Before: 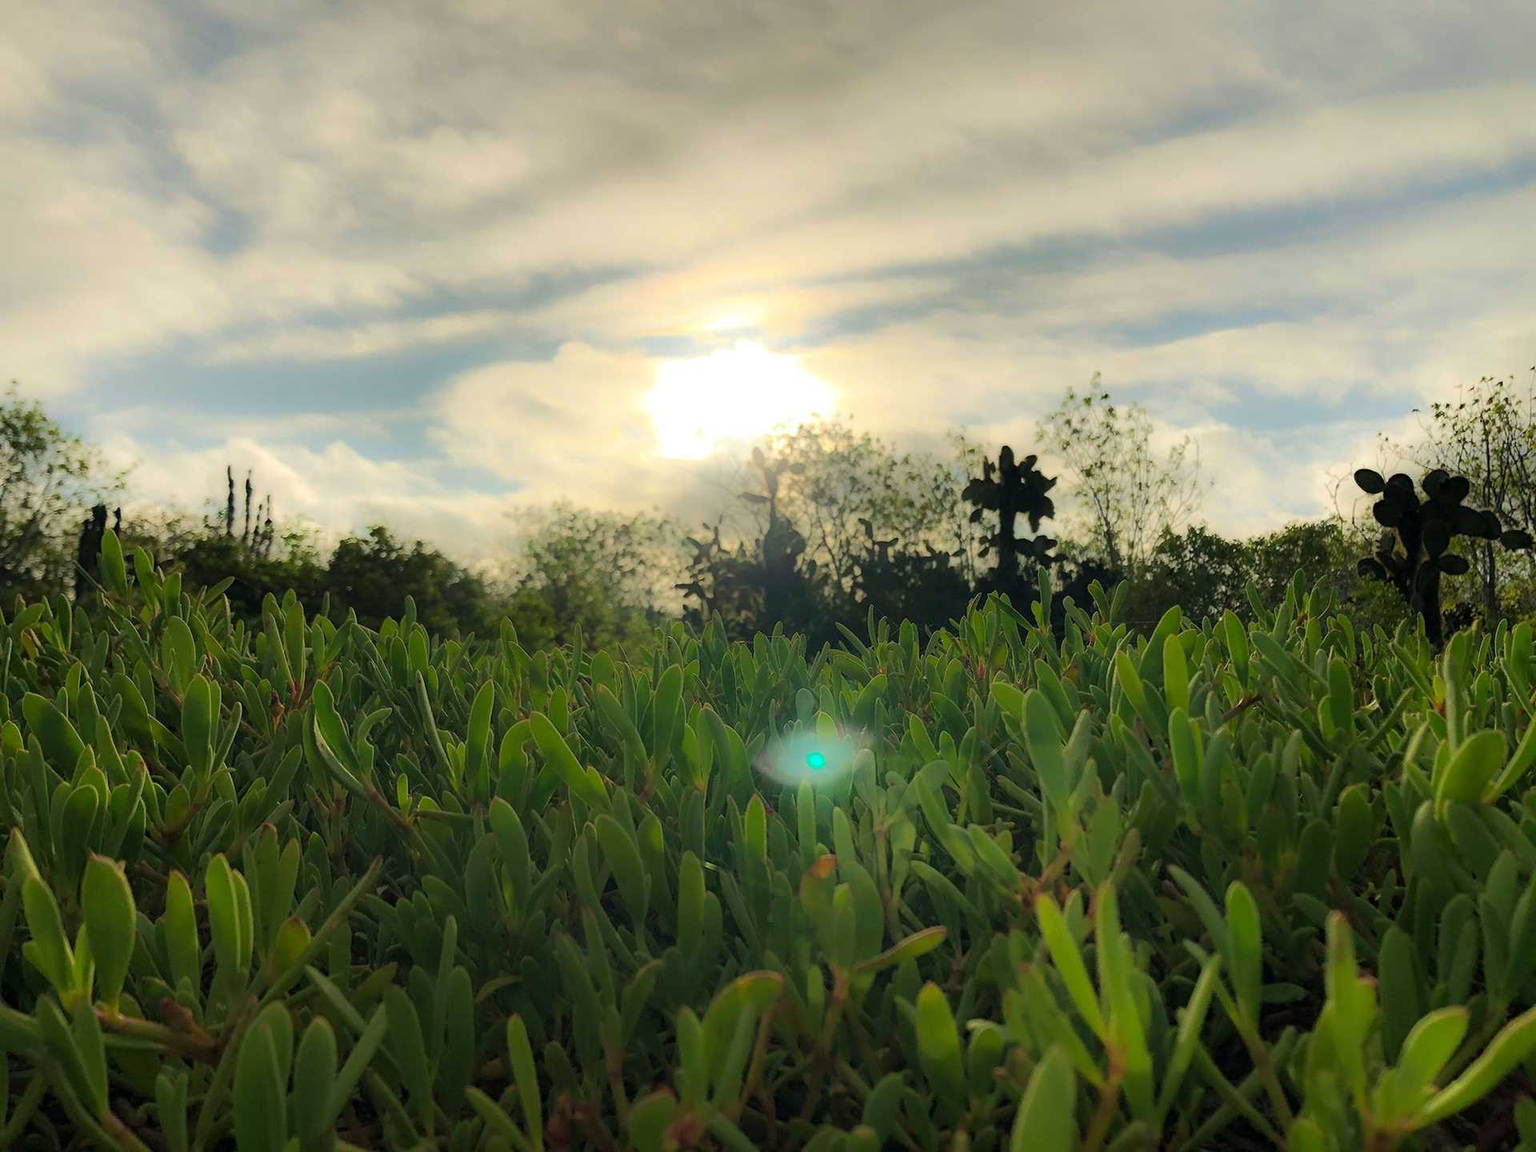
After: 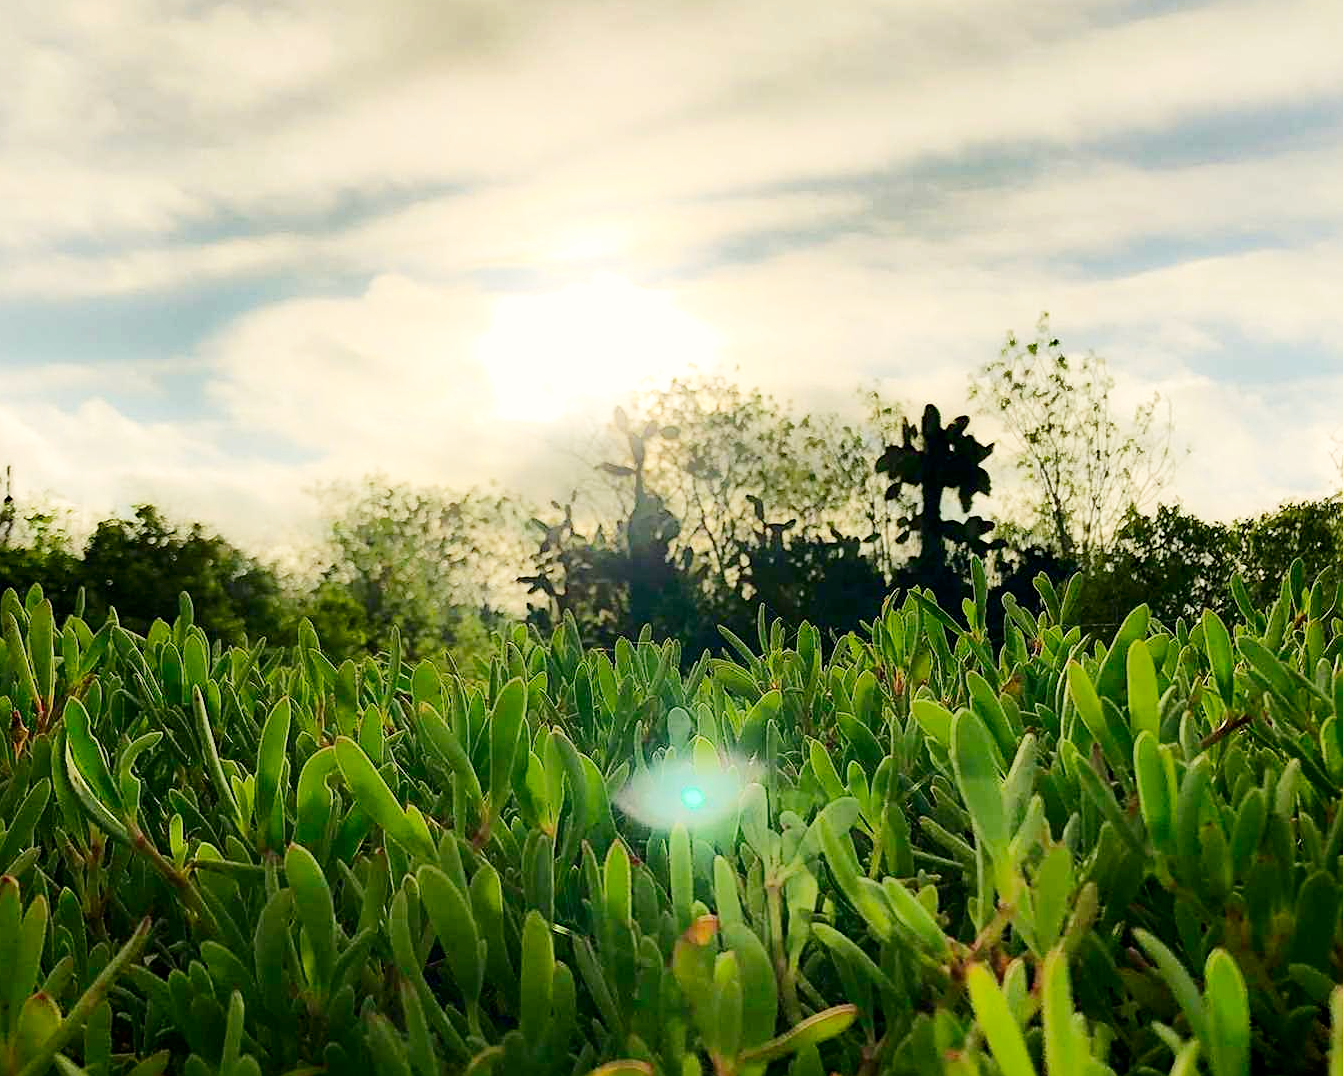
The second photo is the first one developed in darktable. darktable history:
sharpen: on, module defaults
crop and rotate: left 17.046%, top 10.659%, right 12.989%, bottom 14.553%
shadows and highlights: shadows 40, highlights -60
filmic rgb: middle gray luminance 29%, black relative exposure -10.3 EV, white relative exposure 5.5 EV, threshold 6 EV, target black luminance 0%, hardness 3.95, latitude 2.04%, contrast 1.132, highlights saturation mix 5%, shadows ↔ highlights balance 15.11%, add noise in highlights 0, preserve chrominance no, color science v3 (2019), use custom middle-gray values true, iterations of high-quality reconstruction 0, contrast in highlights soft, enable highlight reconstruction true
color correction: highlights a* 0.816, highlights b* 2.78, saturation 1.1
exposure: black level correction 0, exposure 1.675 EV, compensate exposure bias true, compensate highlight preservation false
contrast brightness saturation: contrast 0.28
